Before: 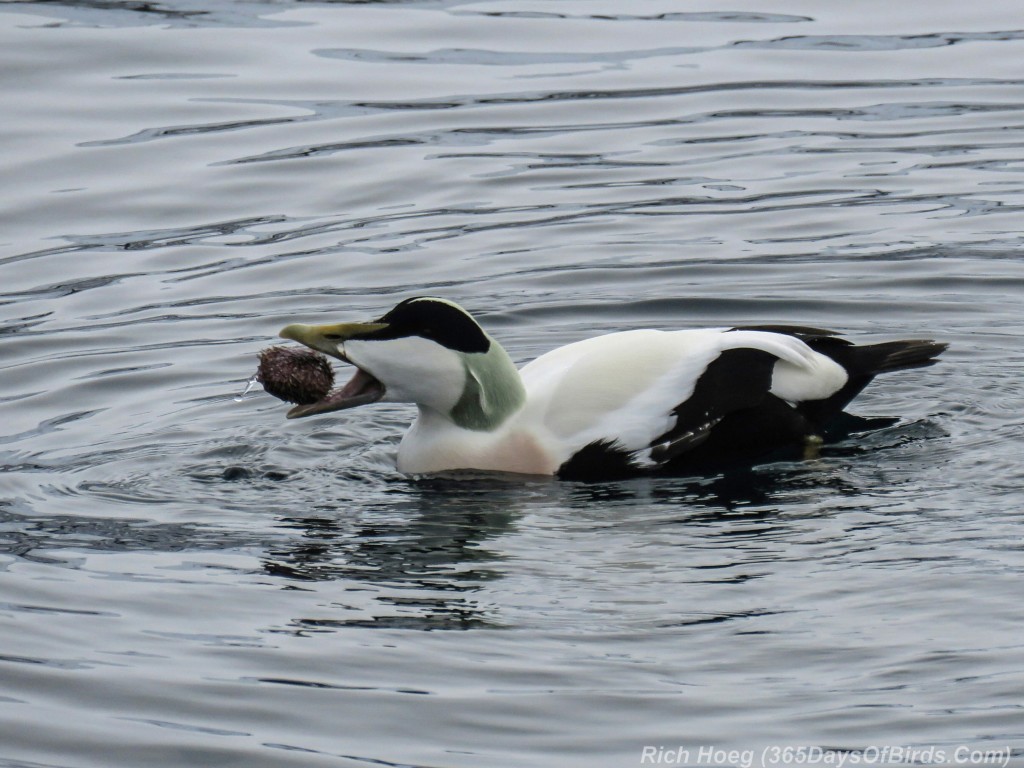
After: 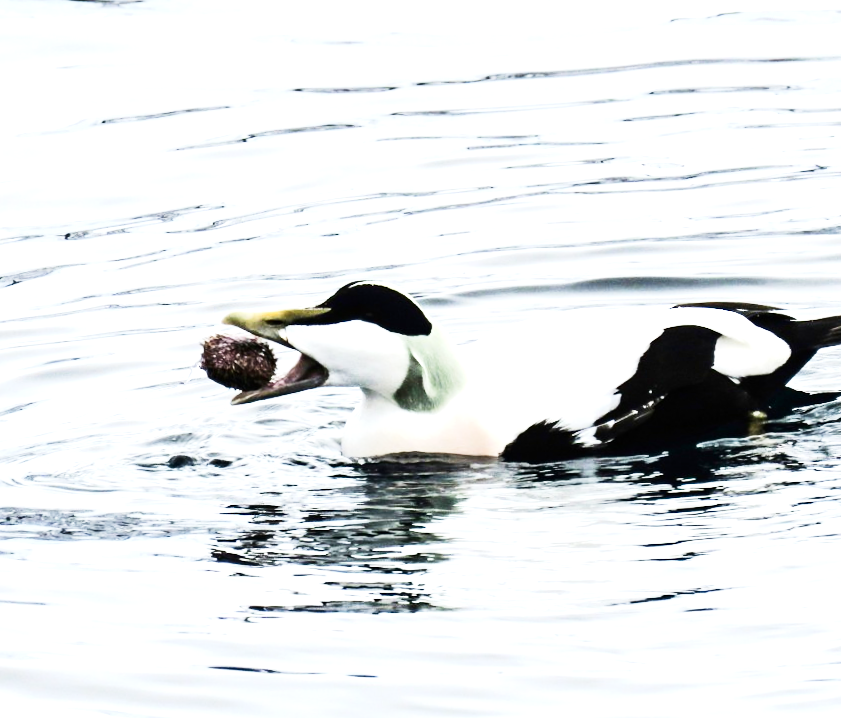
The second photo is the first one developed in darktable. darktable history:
contrast brightness saturation: contrast 0.218
crop and rotate: angle 1.19°, left 4.358%, top 1.133%, right 11.198%, bottom 2.669%
tone equalizer: -8 EV -0.406 EV, -7 EV -0.384 EV, -6 EV -0.326 EV, -5 EV -0.197 EV, -3 EV 0.222 EV, -2 EV 0.324 EV, -1 EV 0.38 EV, +0 EV 0.425 EV, edges refinement/feathering 500, mask exposure compensation -1.57 EV, preserve details no
exposure: exposure 1.51 EV, compensate exposure bias true, compensate highlight preservation false
tone curve: curves: ch0 [(0, 0) (0.051, 0.03) (0.096, 0.071) (0.241, 0.247) (0.455, 0.525) (0.594, 0.697) (0.741, 0.845) (0.871, 0.933) (1, 0.984)]; ch1 [(0, 0) (0.1, 0.038) (0.318, 0.243) (0.399, 0.351) (0.478, 0.469) (0.499, 0.499) (0.534, 0.549) (0.565, 0.594) (0.601, 0.634) (0.666, 0.7) (1, 1)]; ch2 [(0, 0) (0.453, 0.45) (0.479, 0.483) (0.504, 0.499) (0.52, 0.519) (0.541, 0.559) (0.592, 0.612) (0.824, 0.815) (1, 1)], preserve colors none
